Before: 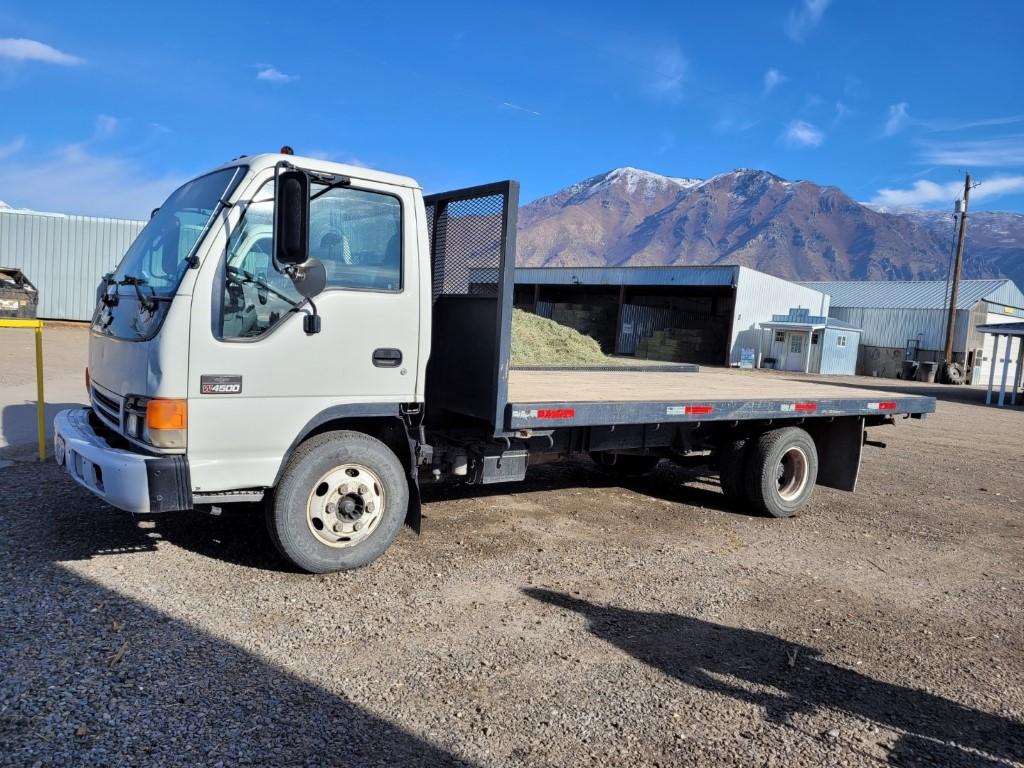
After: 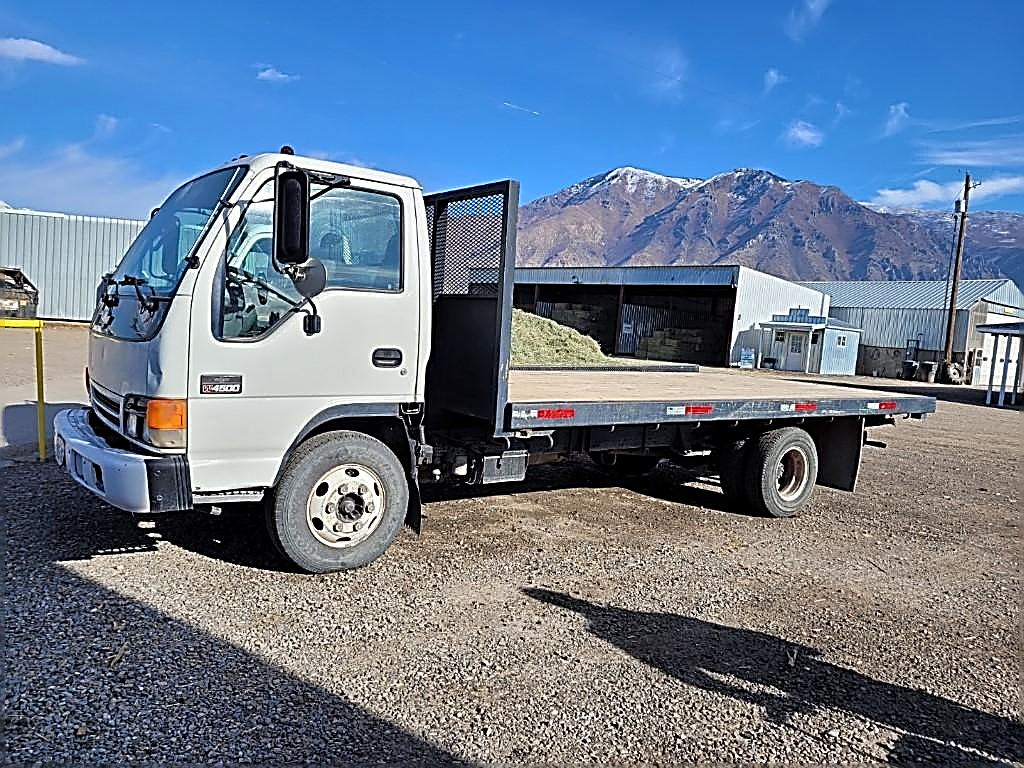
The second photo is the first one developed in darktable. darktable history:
shadows and highlights: shadows 5.86, highlights color adjustment 0.17%, soften with gaussian
sharpen: amount 1.853
